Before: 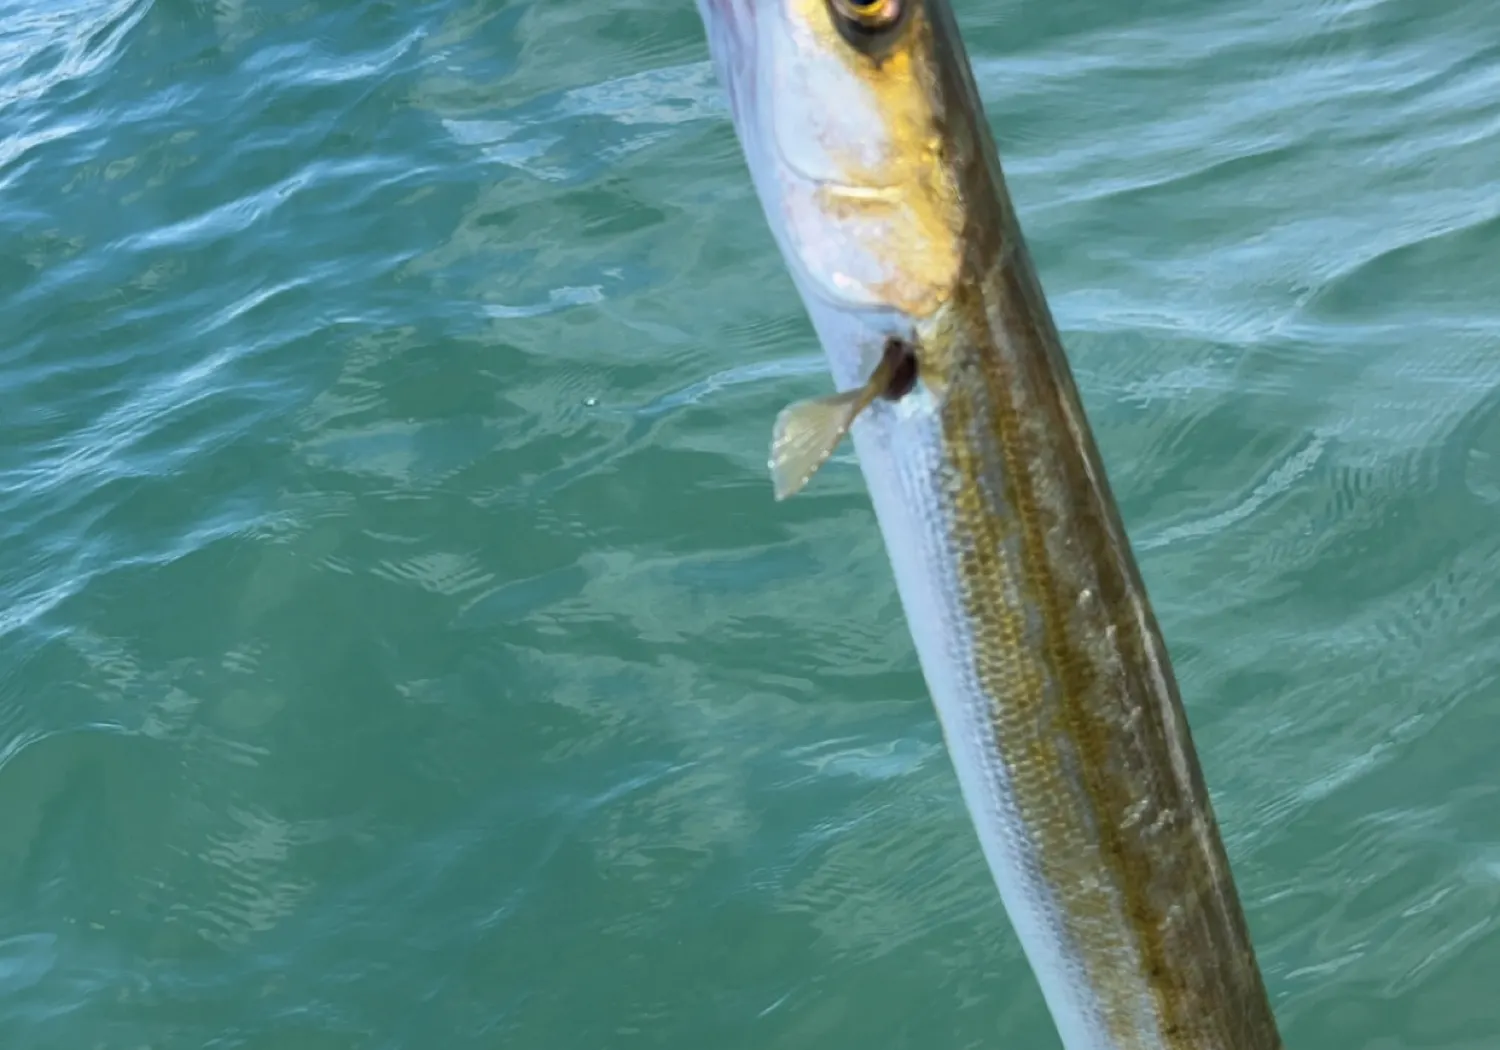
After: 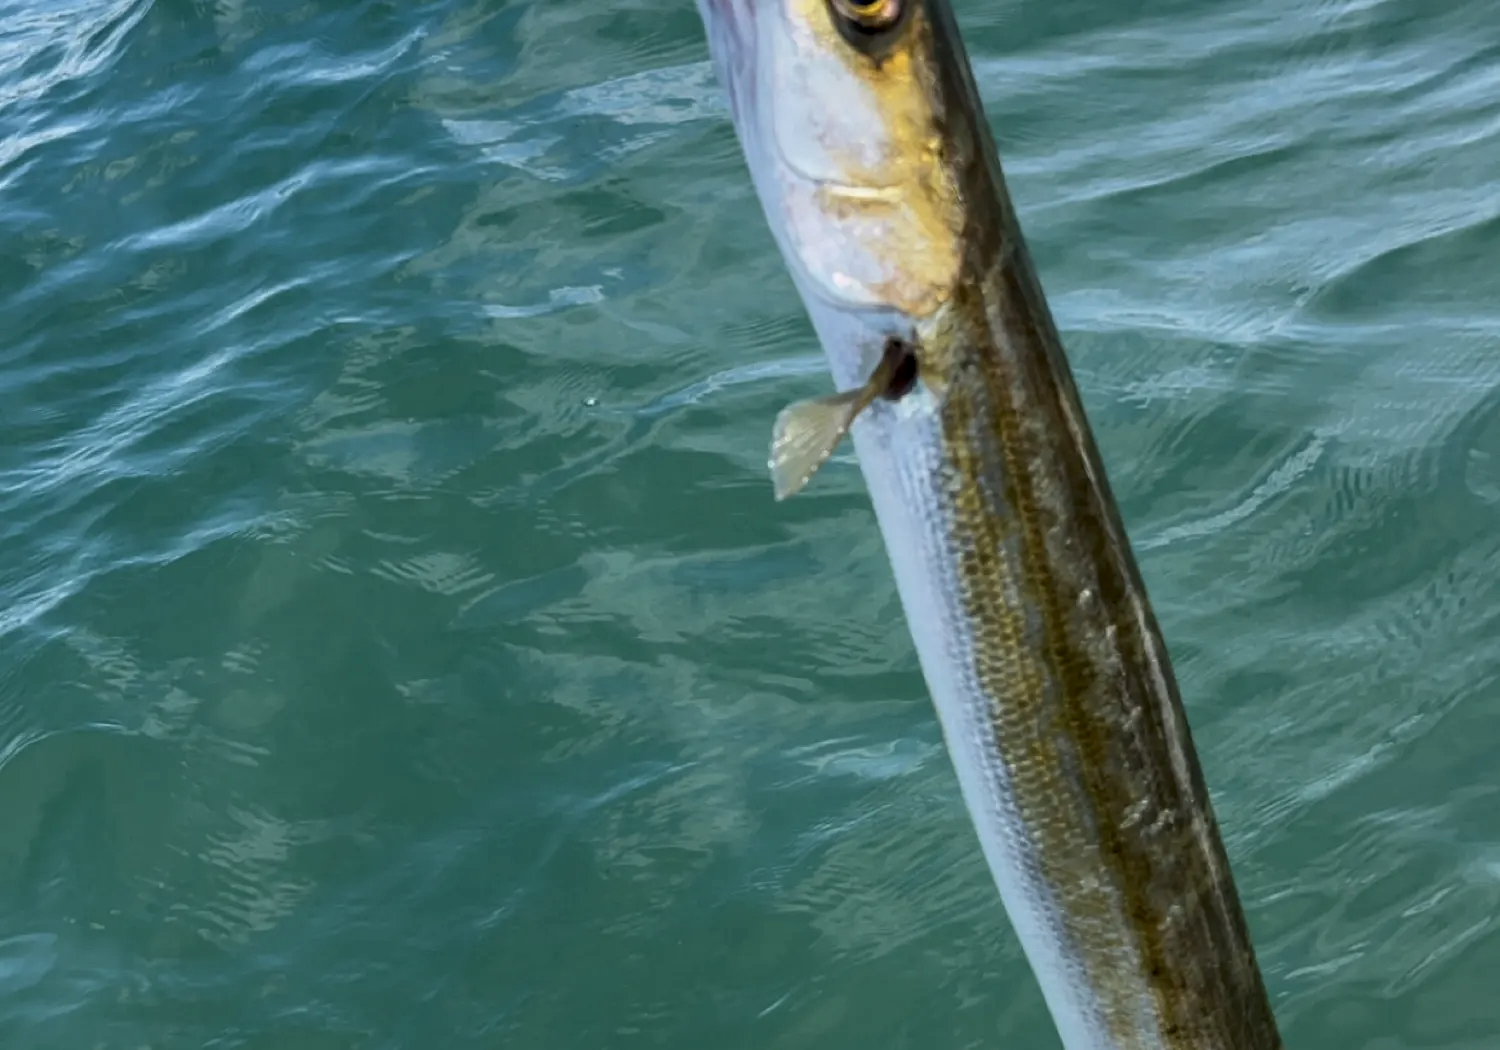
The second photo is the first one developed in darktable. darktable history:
local contrast: detail 150%
exposure: exposure -0.582 EV, compensate highlight preservation false
